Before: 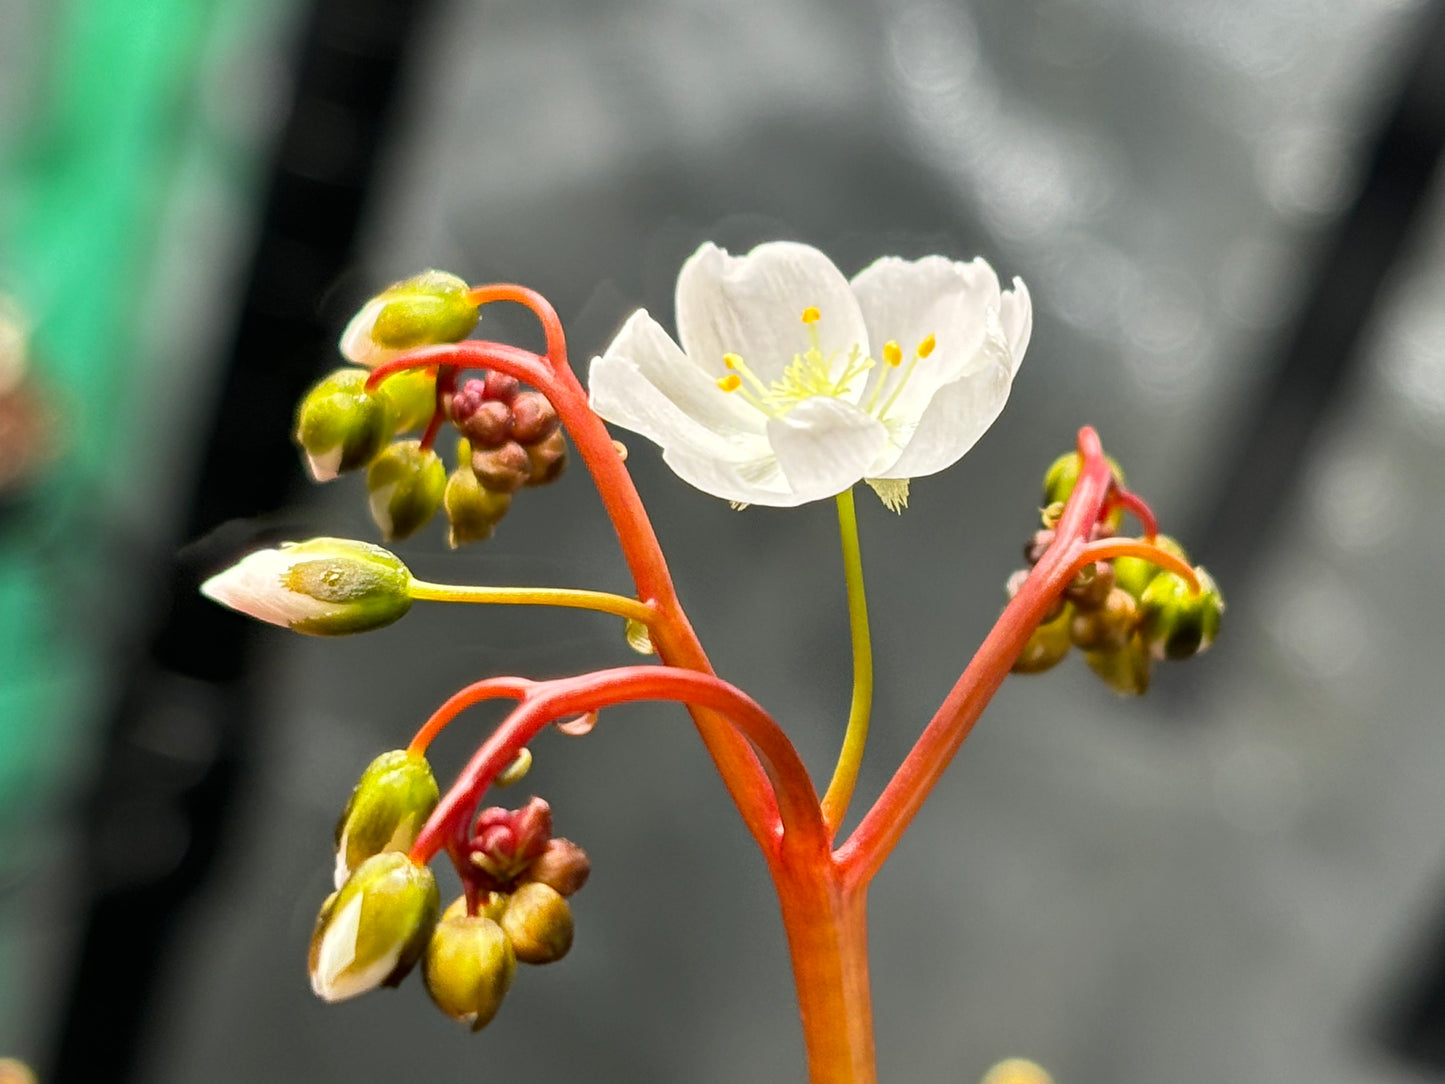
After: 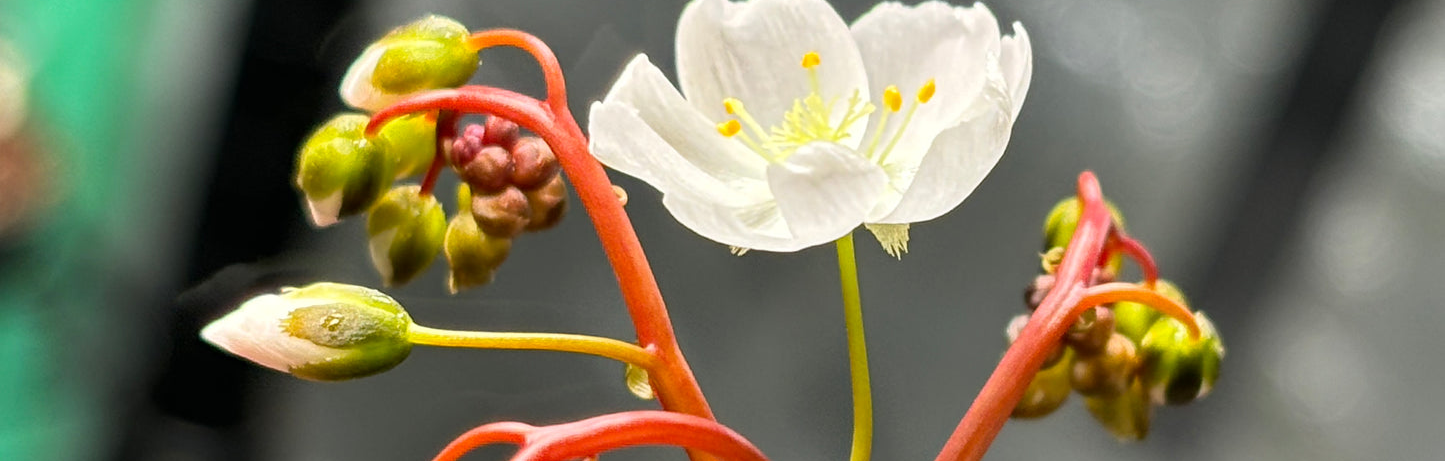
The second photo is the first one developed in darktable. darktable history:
crop and rotate: top 23.576%, bottom 33.842%
